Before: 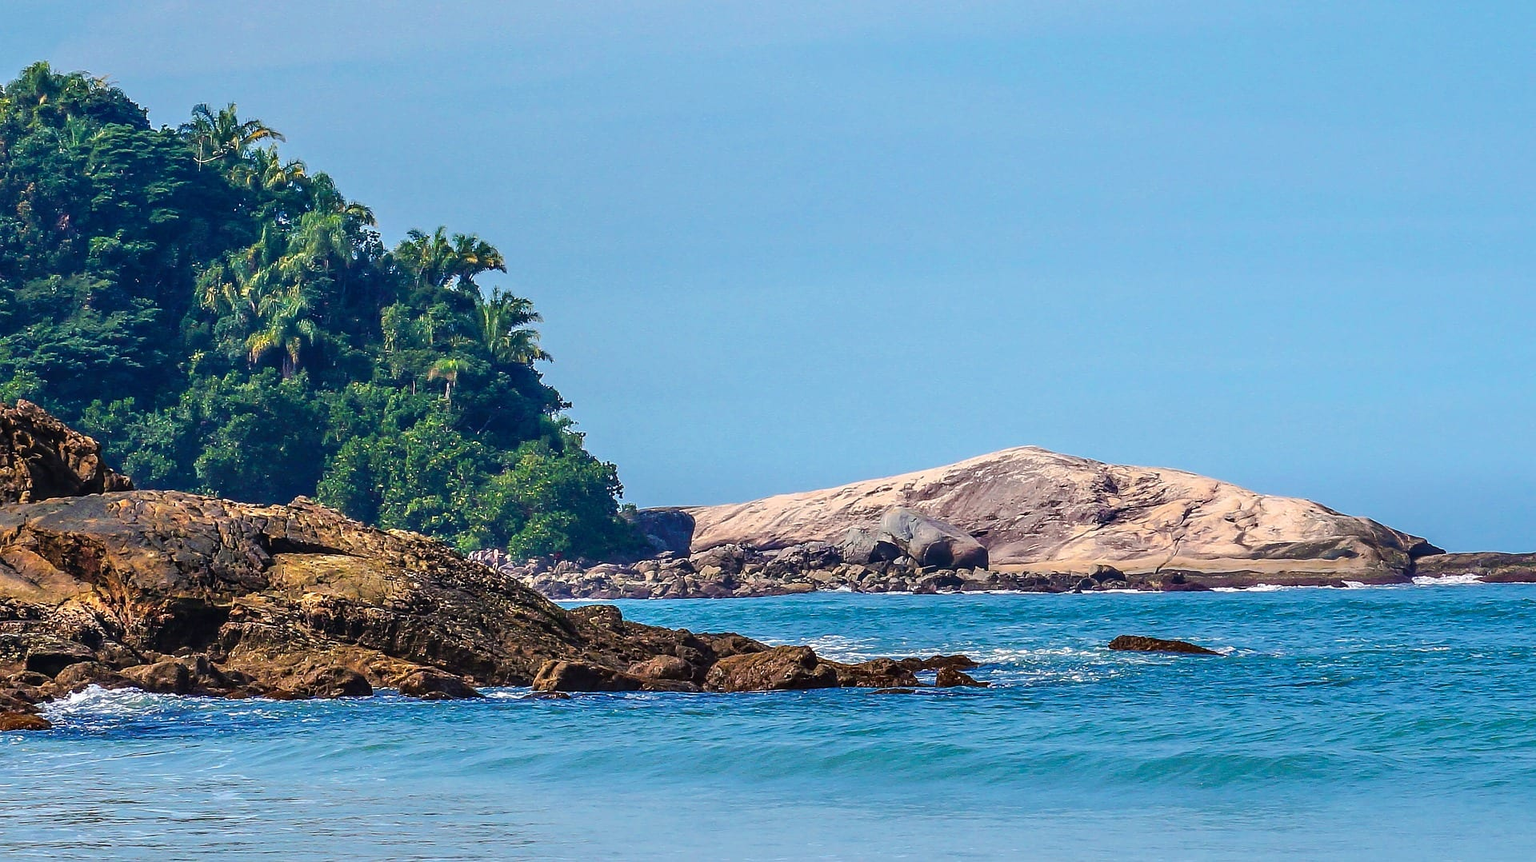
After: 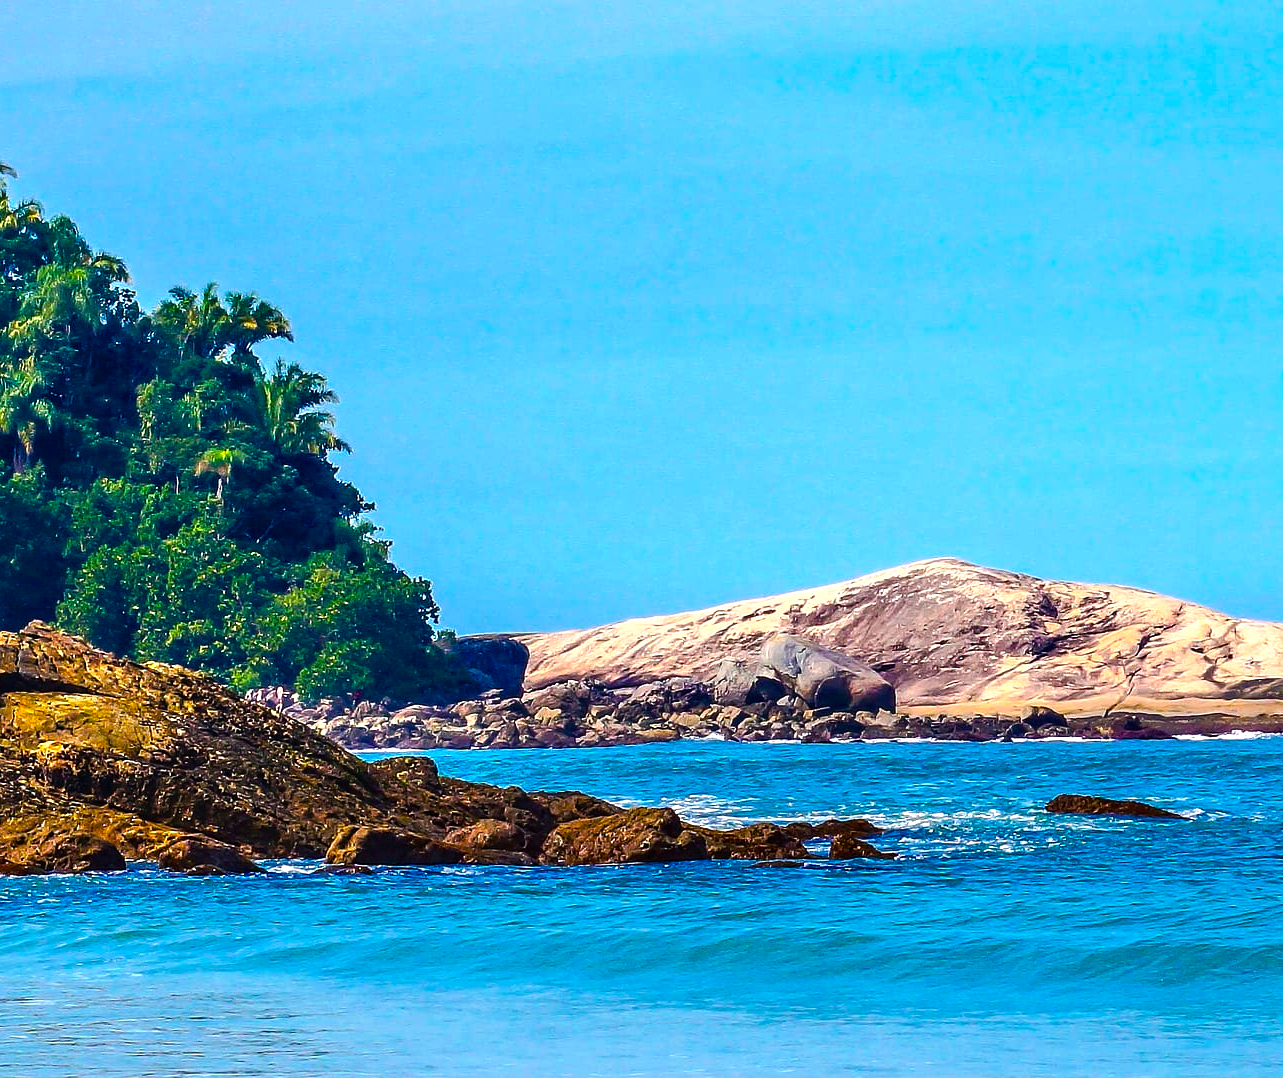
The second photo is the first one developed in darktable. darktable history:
color balance rgb: linear chroma grading › global chroma 9%, perceptual saturation grading › global saturation 36%, perceptual saturation grading › shadows 35%, perceptual brilliance grading › global brilliance 15%, perceptual brilliance grading › shadows -35%, global vibrance 15%
crop and rotate: left 17.732%, right 15.423%
